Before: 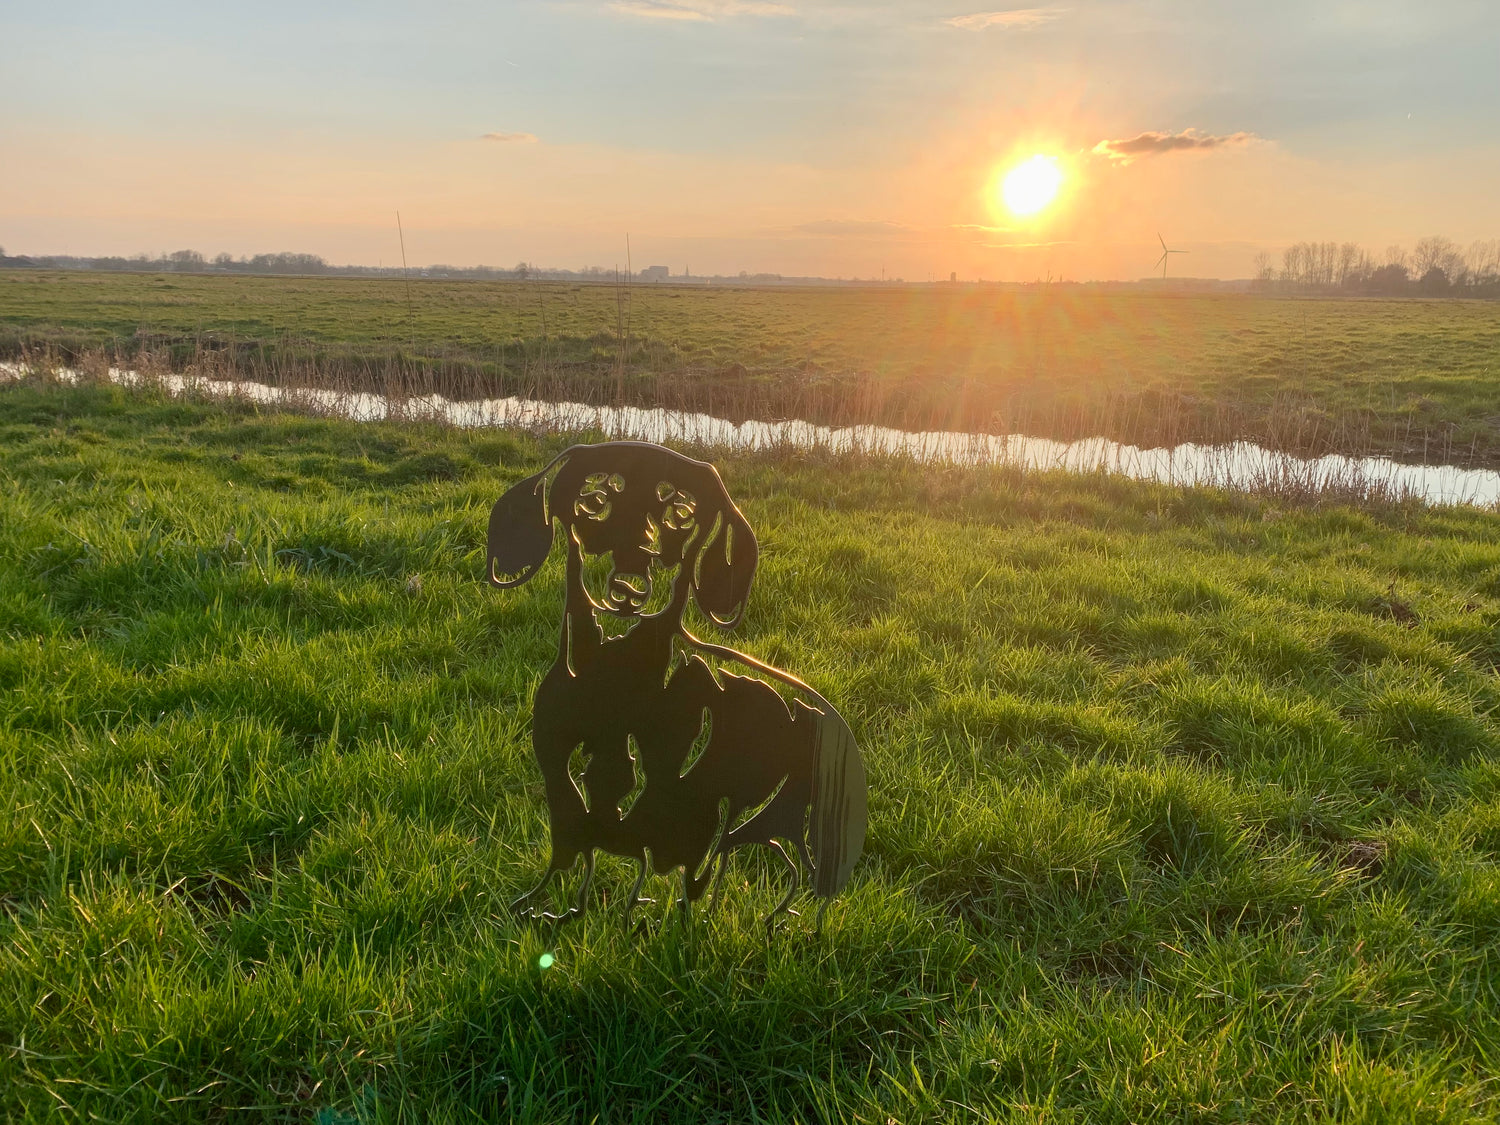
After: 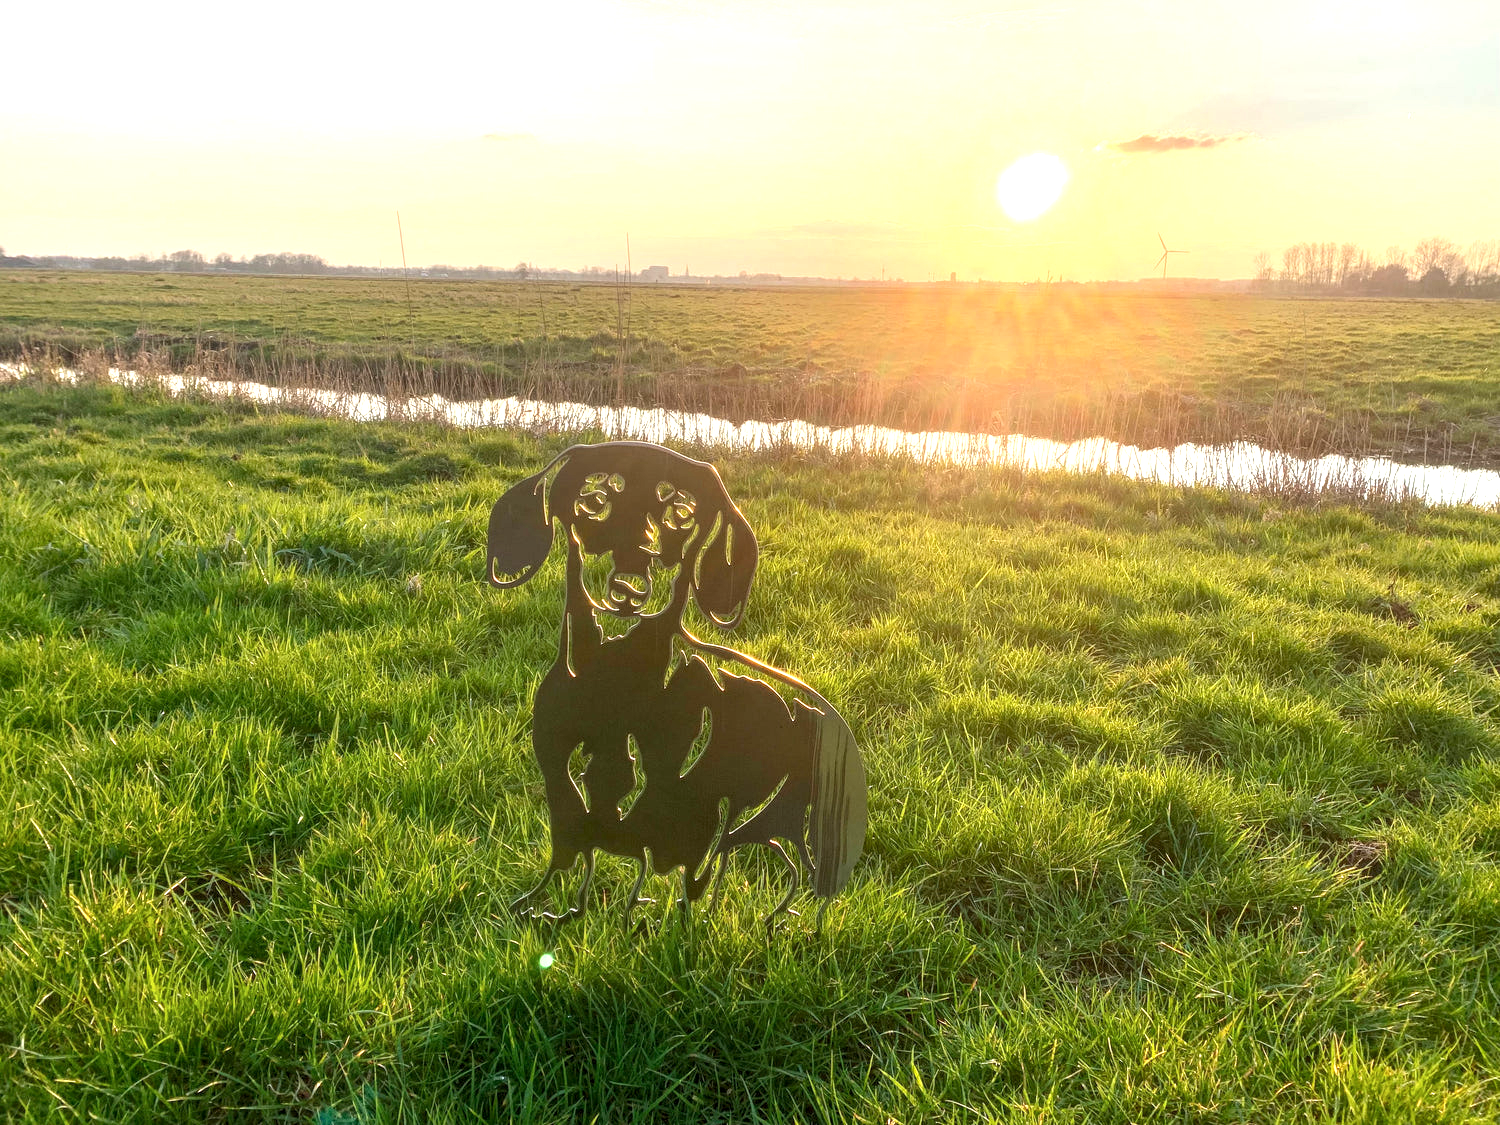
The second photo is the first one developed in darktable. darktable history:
local contrast: on, module defaults
exposure: exposure 0.989 EV, compensate highlight preservation false
